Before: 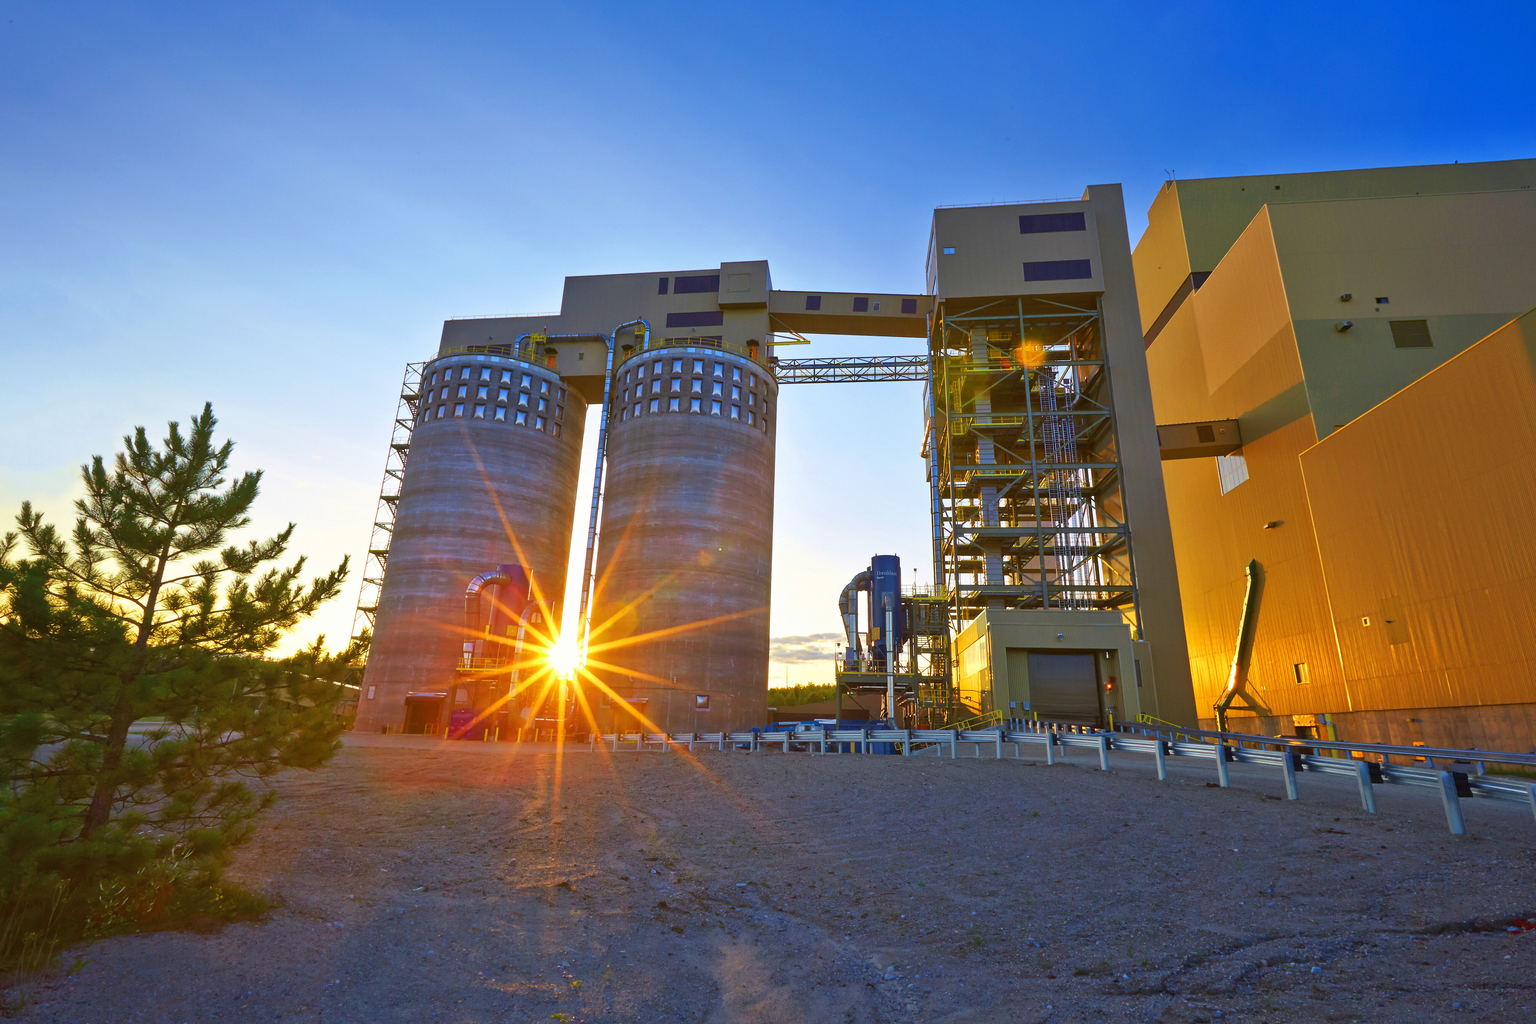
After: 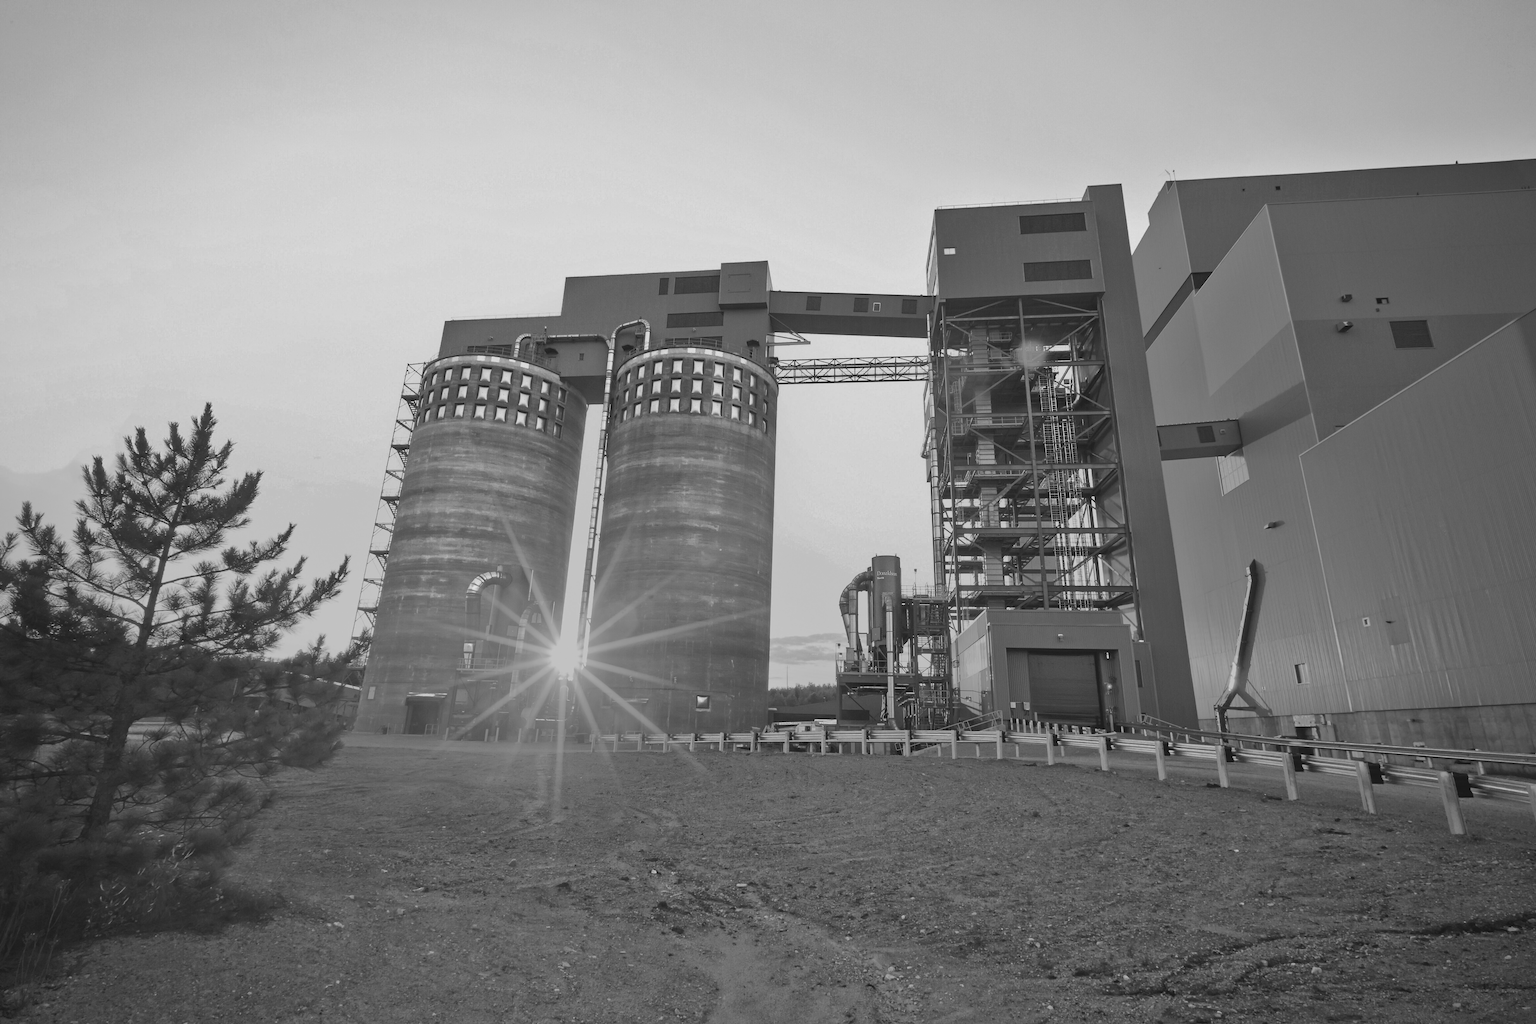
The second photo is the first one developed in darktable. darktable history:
vignetting: fall-off start 85.23%, fall-off radius 79.97%, center (-0.011, 0), width/height ratio 1.214, unbound false
contrast brightness saturation: contrast -0.171, saturation 0.189
color zones: curves: ch0 [(0, 0.613) (0.01, 0.613) (0.245, 0.448) (0.498, 0.529) (0.642, 0.665) (0.879, 0.777) (0.99, 0.613)]; ch1 [(0, 0) (0.143, 0) (0.286, 0) (0.429, 0) (0.571, 0) (0.714, 0) (0.857, 0)]
filmic rgb: black relative exposure -7.65 EV, white relative exposure 4.56 EV, hardness 3.61, color science v6 (2022), iterations of high-quality reconstruction 0
